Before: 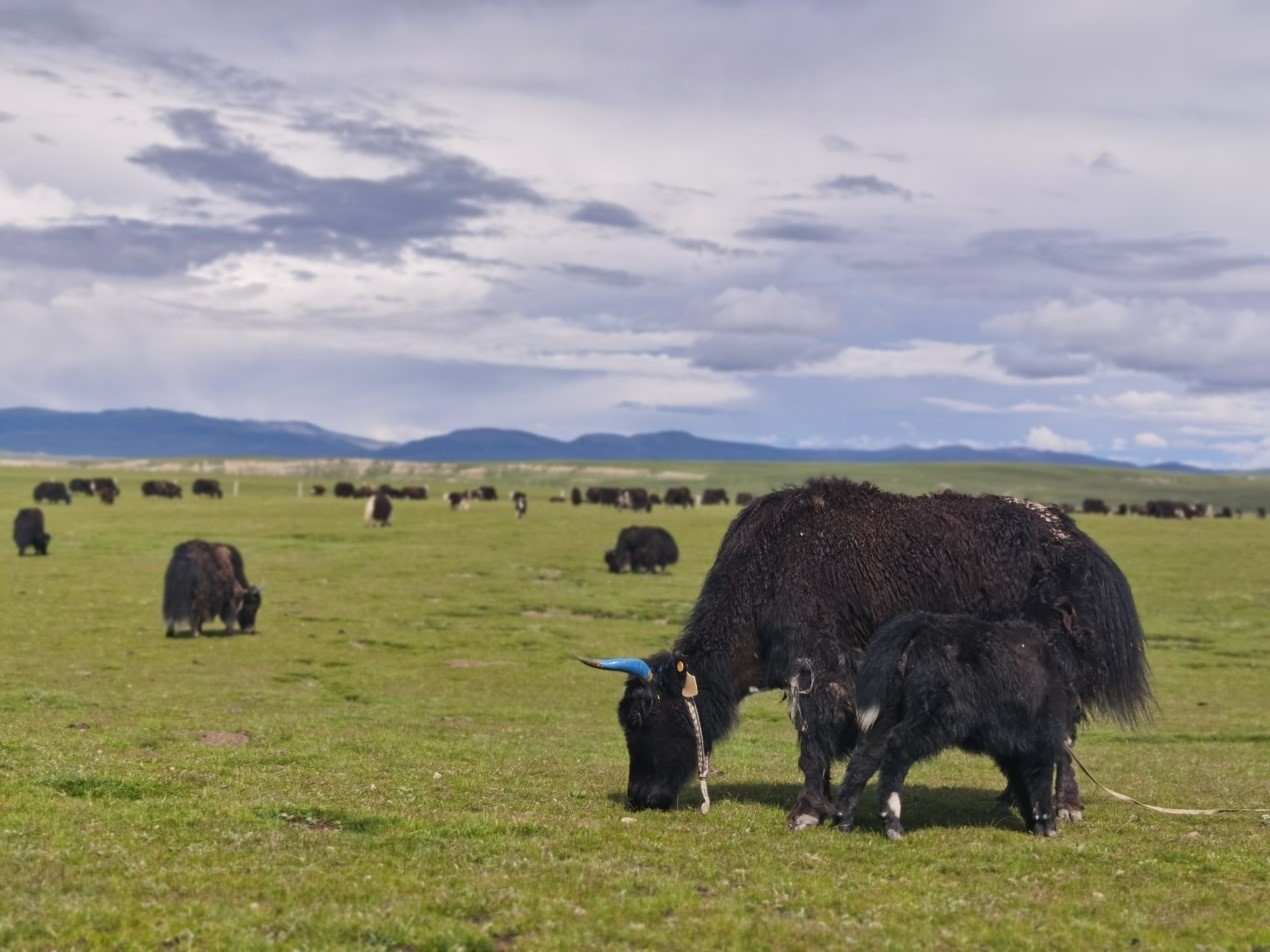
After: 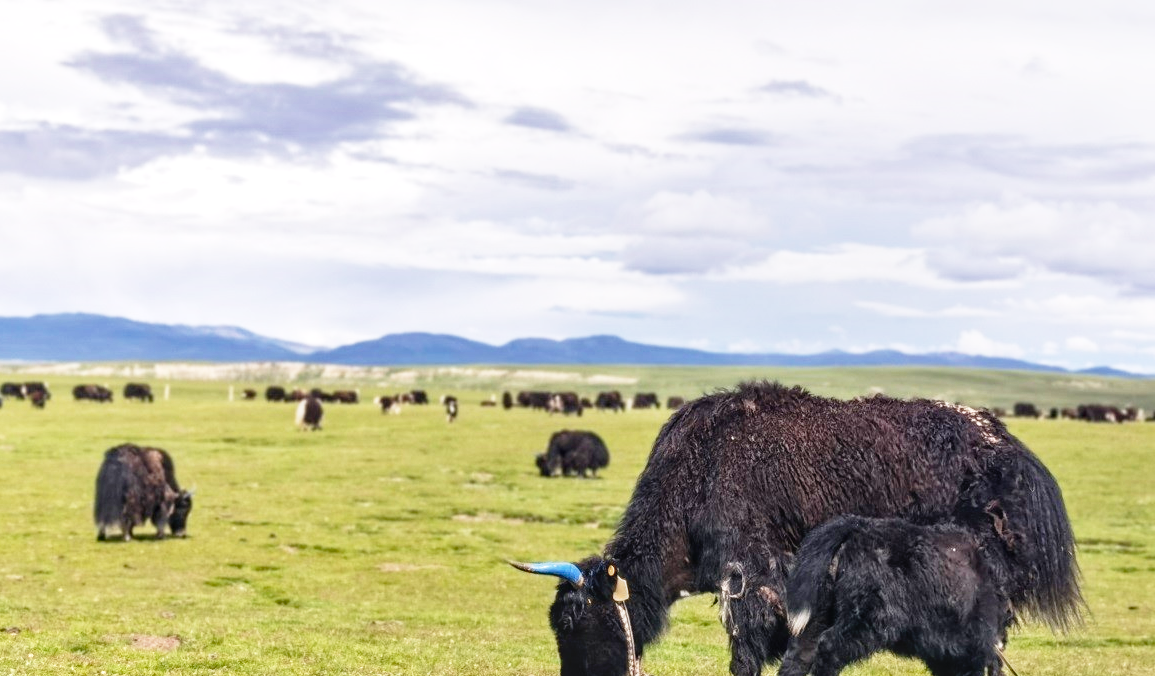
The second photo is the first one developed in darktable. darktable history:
crop: left 5.495%, top 10.11%, right 3.498%, bottom 18.878%
local contrast: on, module defaults
exposure: compensate highlight preservation false
base curve: curves: ch0 [(0, 0) (0.012, 0.01) (0.073, 0.168) (0.31, 0.711) (0.645, 0.957) (1, 1)], preserve colors none
